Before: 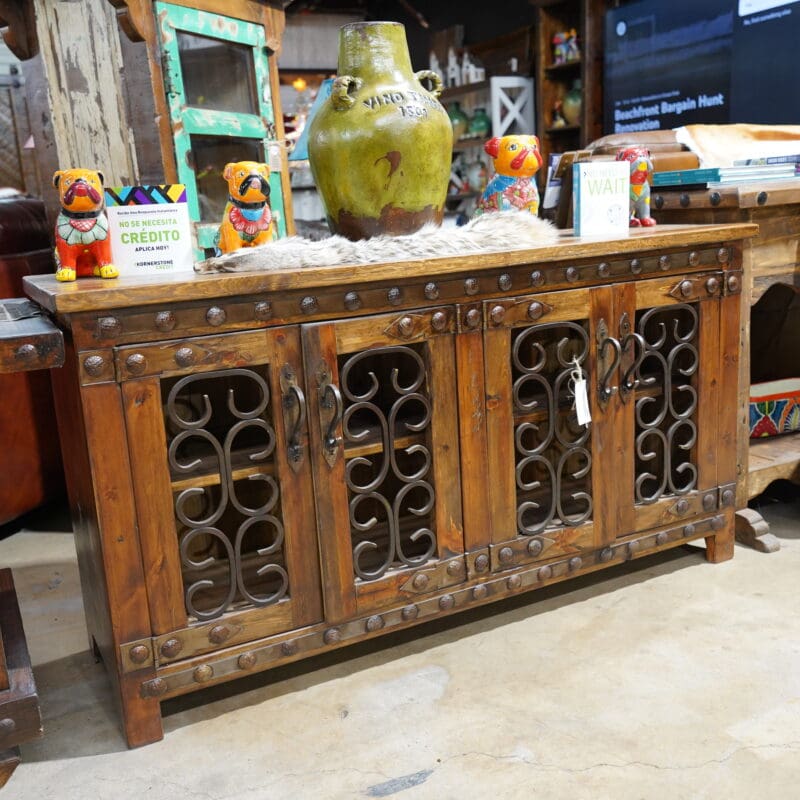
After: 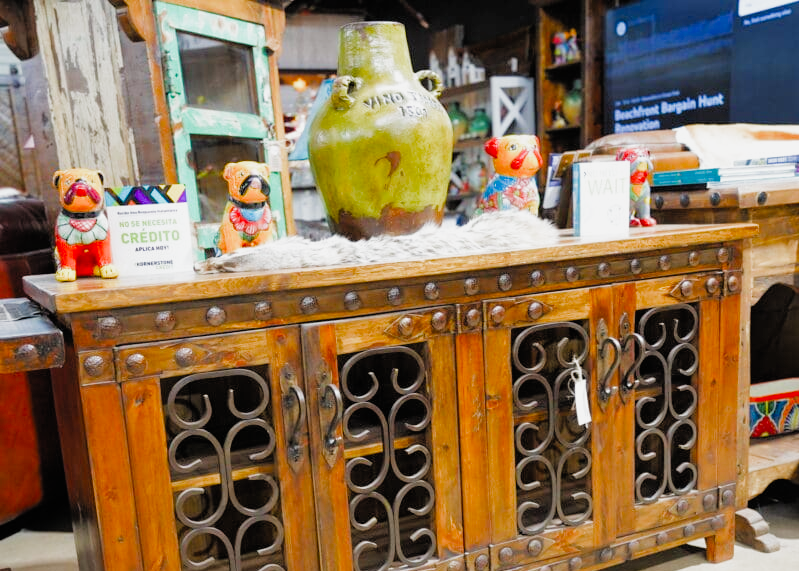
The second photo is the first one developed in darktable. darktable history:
crop: bottom 28.576%
exposure: black level correction -0.005, exposure 1 EV, compensate highlight preservation false
filmic rgb: black relative exposure -4.4 EV, white relative exposure 5 EV, threshold 3 EV, hardness 2.23, latitude 40.06%, contrast 1.15, highlights saturation mix 10%, shadows ↔ highlights balance 1.04%, preserve chrominance RGB euclidean norm (legacy), color science v4 (2020), enable highlight reconstruction true
